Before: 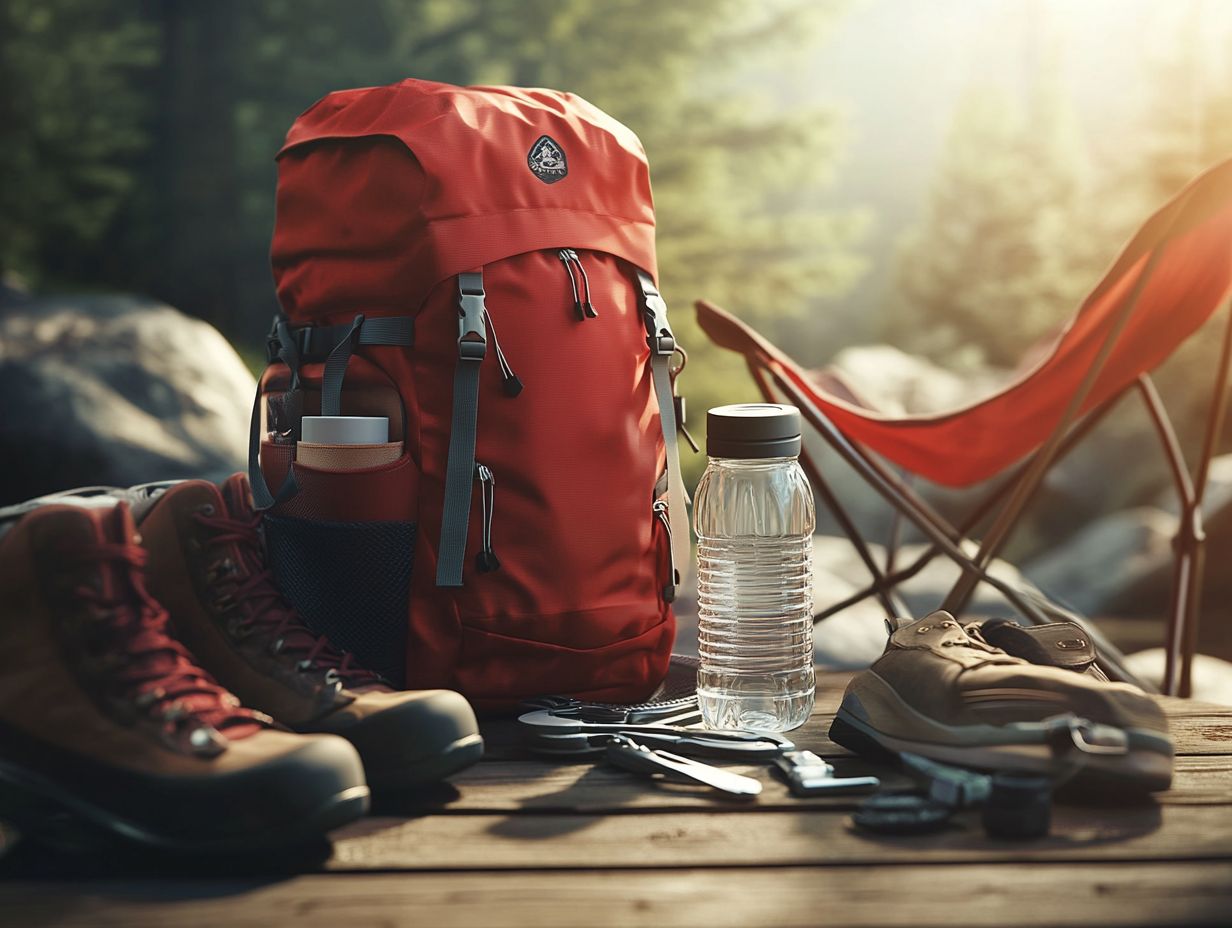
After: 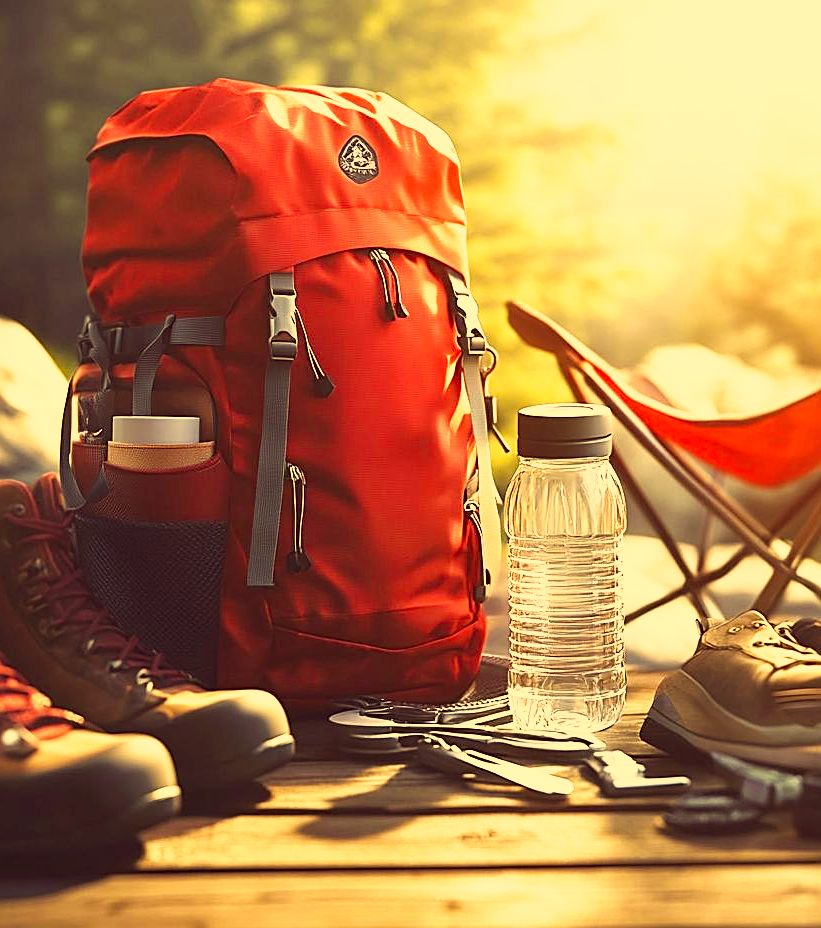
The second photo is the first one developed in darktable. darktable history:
color correction: highlights a* 10.12, highlights b* 39.04, shadows a* 14.62, shadows b* 3.37
crop: left 15.419%, right 17.914%
sharpen: on, module defaults
base curve: curves: ch0 [(0, 0) (0.495, 0.917) (1, 1)], preserve colors none
